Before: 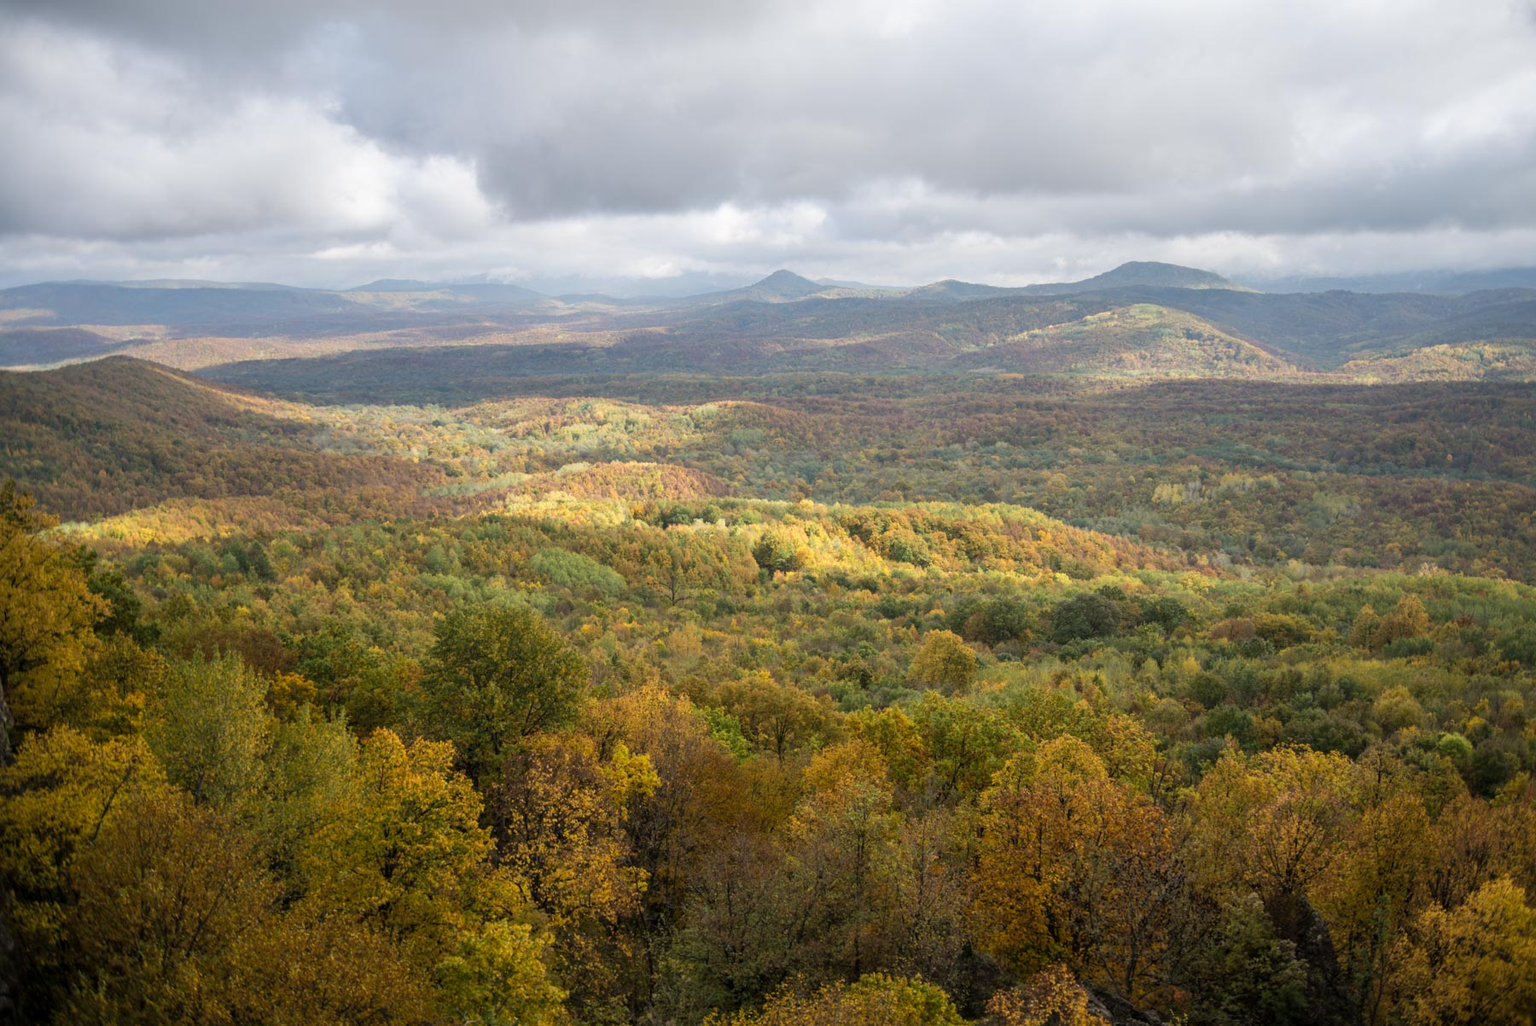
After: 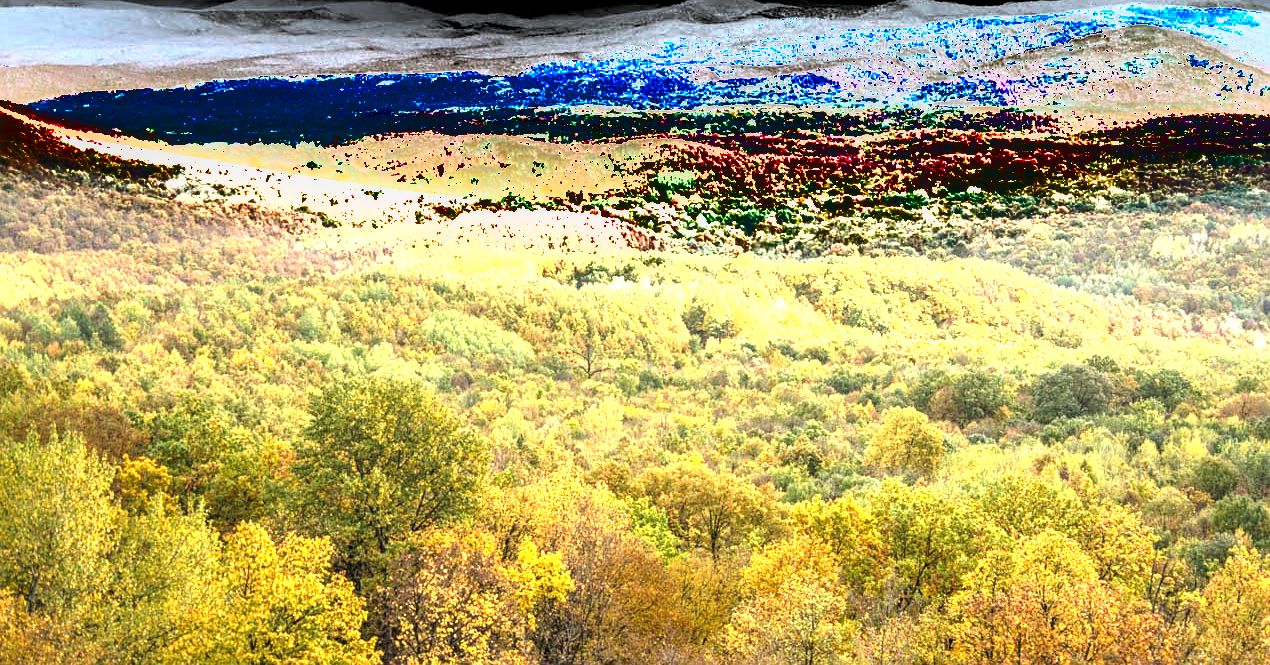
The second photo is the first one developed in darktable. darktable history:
shadows and highlights: radius 331.84, shadows 53.55, highlights -100, compress 94.63%, highlights color adjustment 73.23%, soften with gaussian
sharpen: radius 1.458, amount 0.398, threshold 1.271
exposure: black level correction 0, exposure 2.088 EV, compensate exposure bias true, compensate highlight preservation false
local contrast: on, module defaults
crop: left 11.123%, top 27.61%, right 18.3%, bottom 17.034%
